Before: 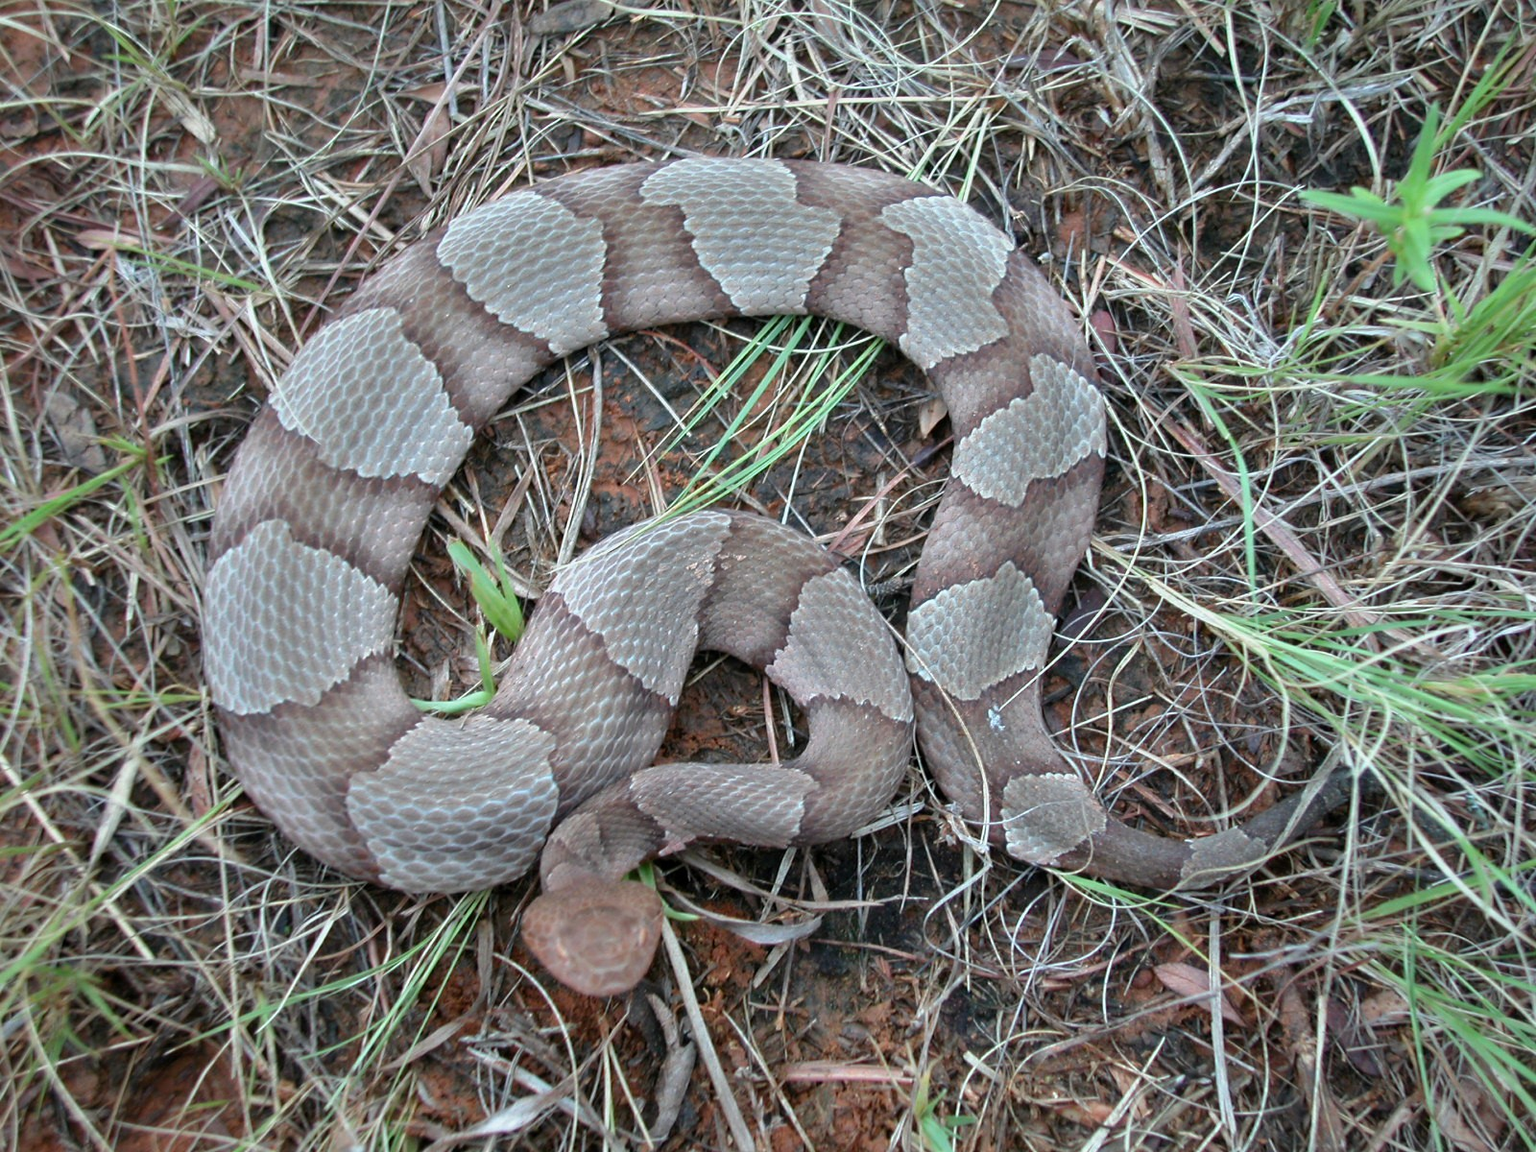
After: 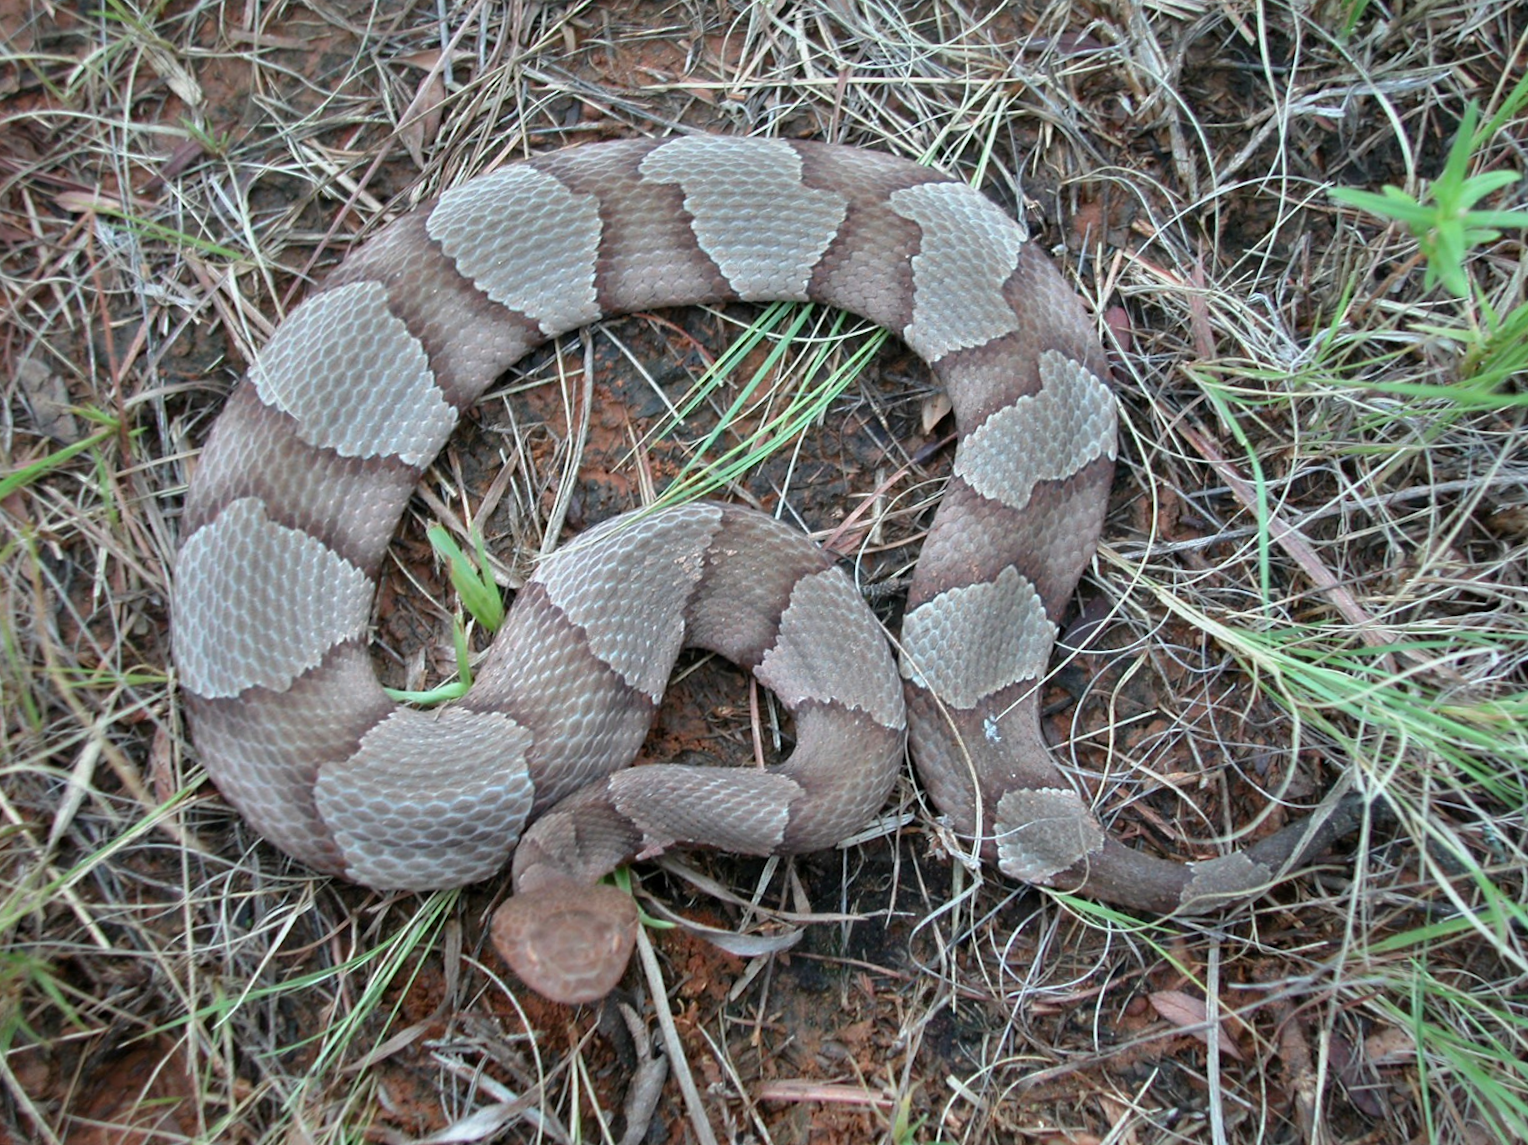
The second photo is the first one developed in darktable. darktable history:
rotate and perspective: rotation 0.192°, lens shift (horizontal) -0.015, crop left 0.005, crop right 0.996, crop top 0.006, crop bottom 0.99
crop and rotate: angle -1.69°
